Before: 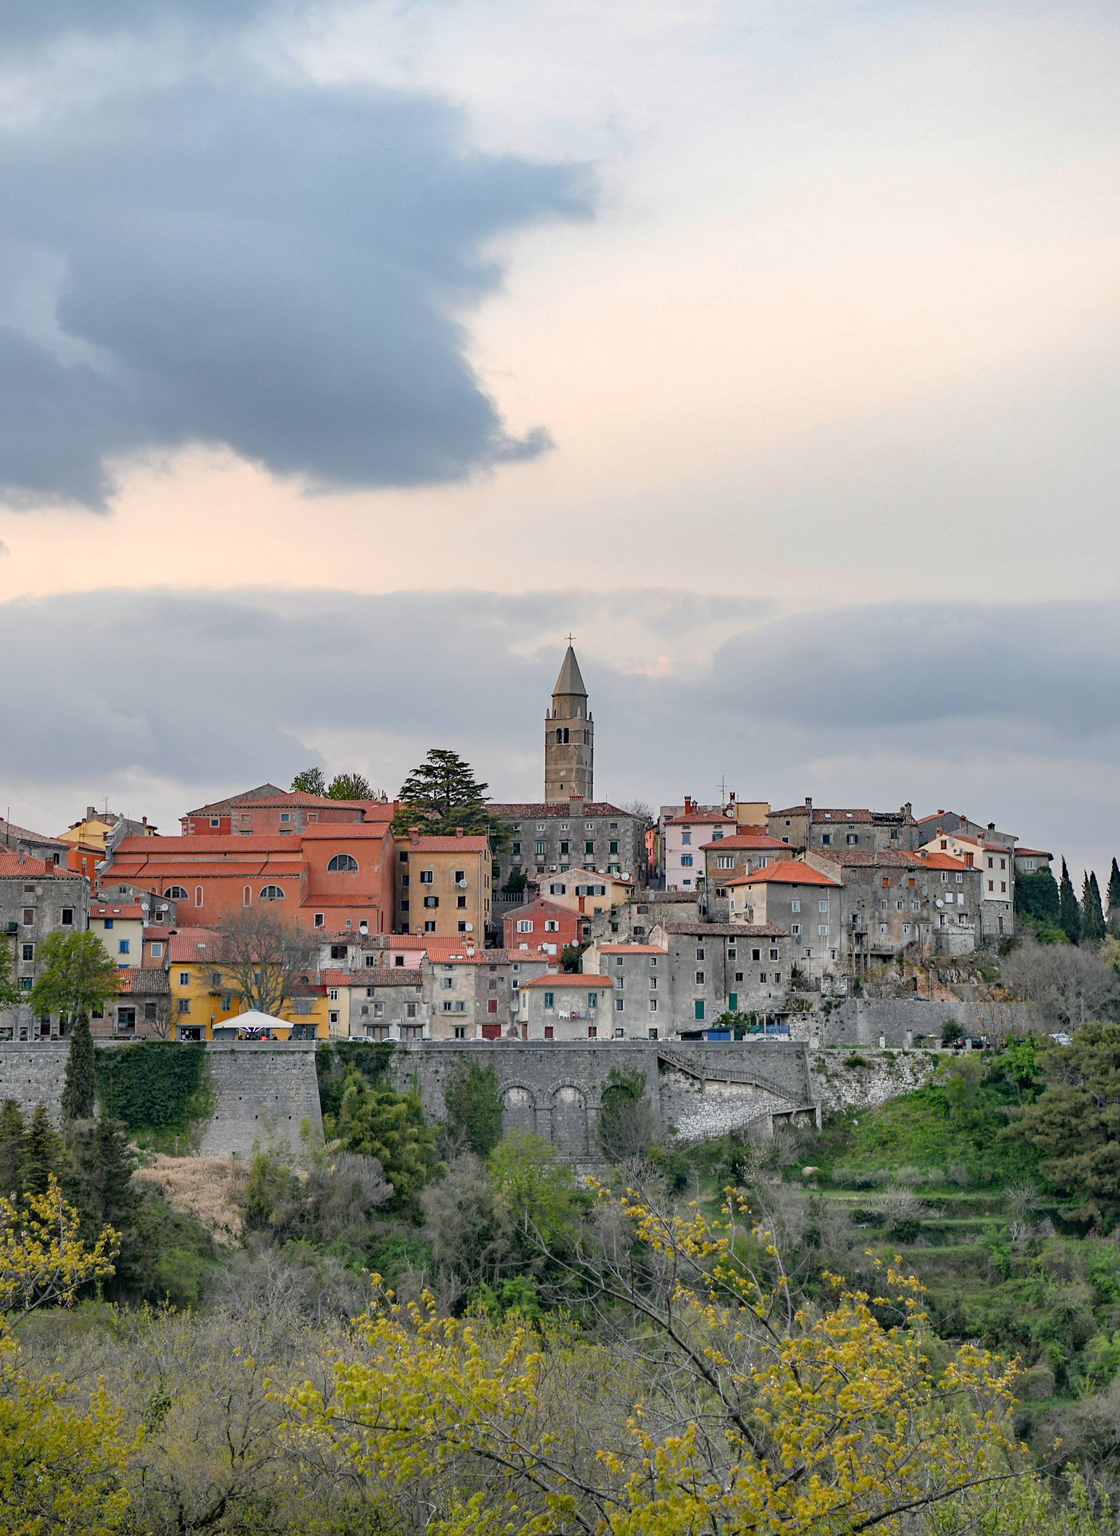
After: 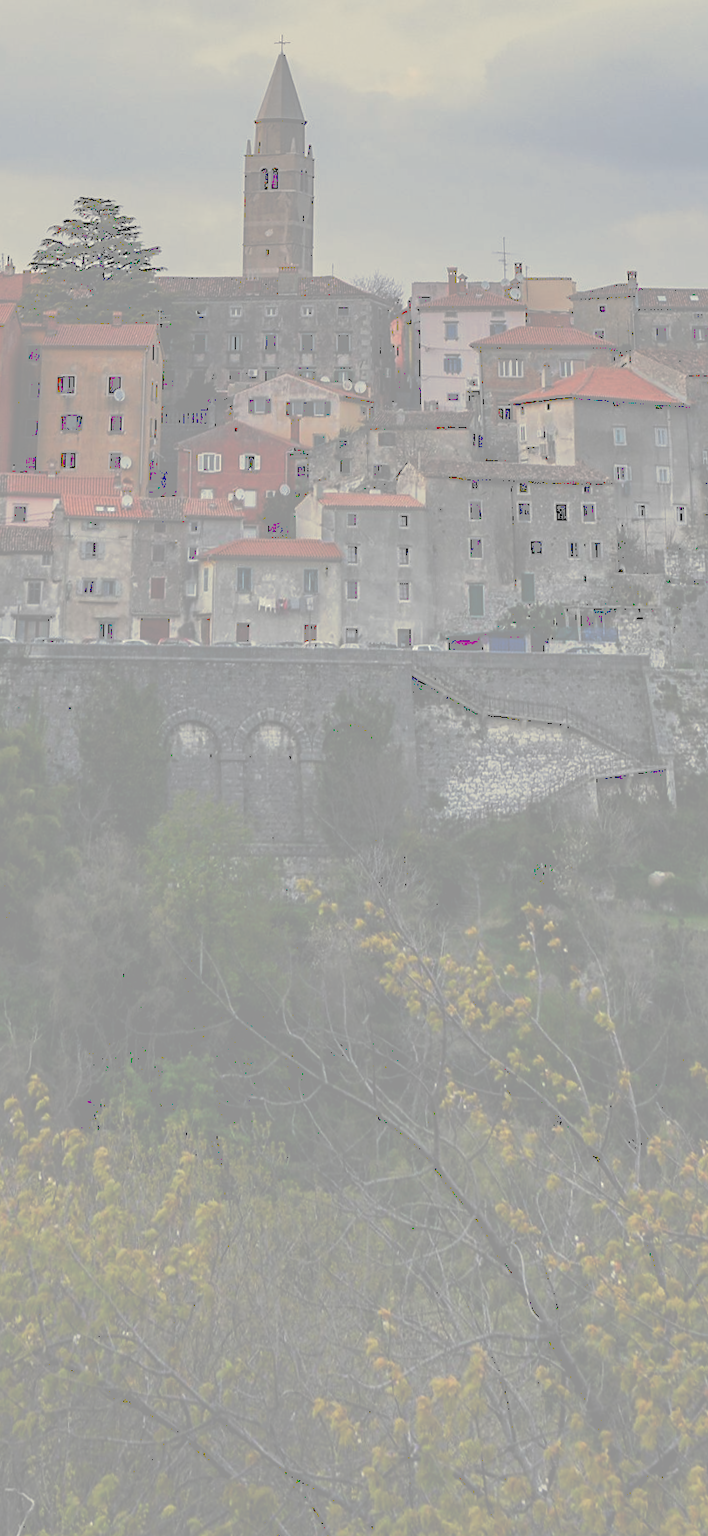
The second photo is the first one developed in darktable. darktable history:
crop and rotate: left 29.237%, top 31.152%, right 19.807%
tone curve: curves: ch0 [(0, 0) (0.003, 0.6) (0.011, 0.6) (0.025, 0.601) (0.044, 0.601) (0.069, 0.601) (0.1, 0.601) (0.136, 0.602) (0.177, 0.605) (0.224, 0.609) (0.277, 0.615) (0.335, 0.625) (0.399, 0.633) (0.468, 0.654) (0.543, 0.676) (0.623, 0.71) (0.709, 0.753) (0.801, 0.802) (0.898, 0.85) (1, 1)], preserve colors none
split-toning: shadows › hue 216°, shadows › saturation 1, highlights › hue 57.6°, balance -33.4
rotate and perspective: rotation 0.72°, lens shift (vertical) -0.352, lens shift (horizontal) -0.051, crop left 0.152, crop right 0.859, crop top 0.019, crop bottom 0.964
